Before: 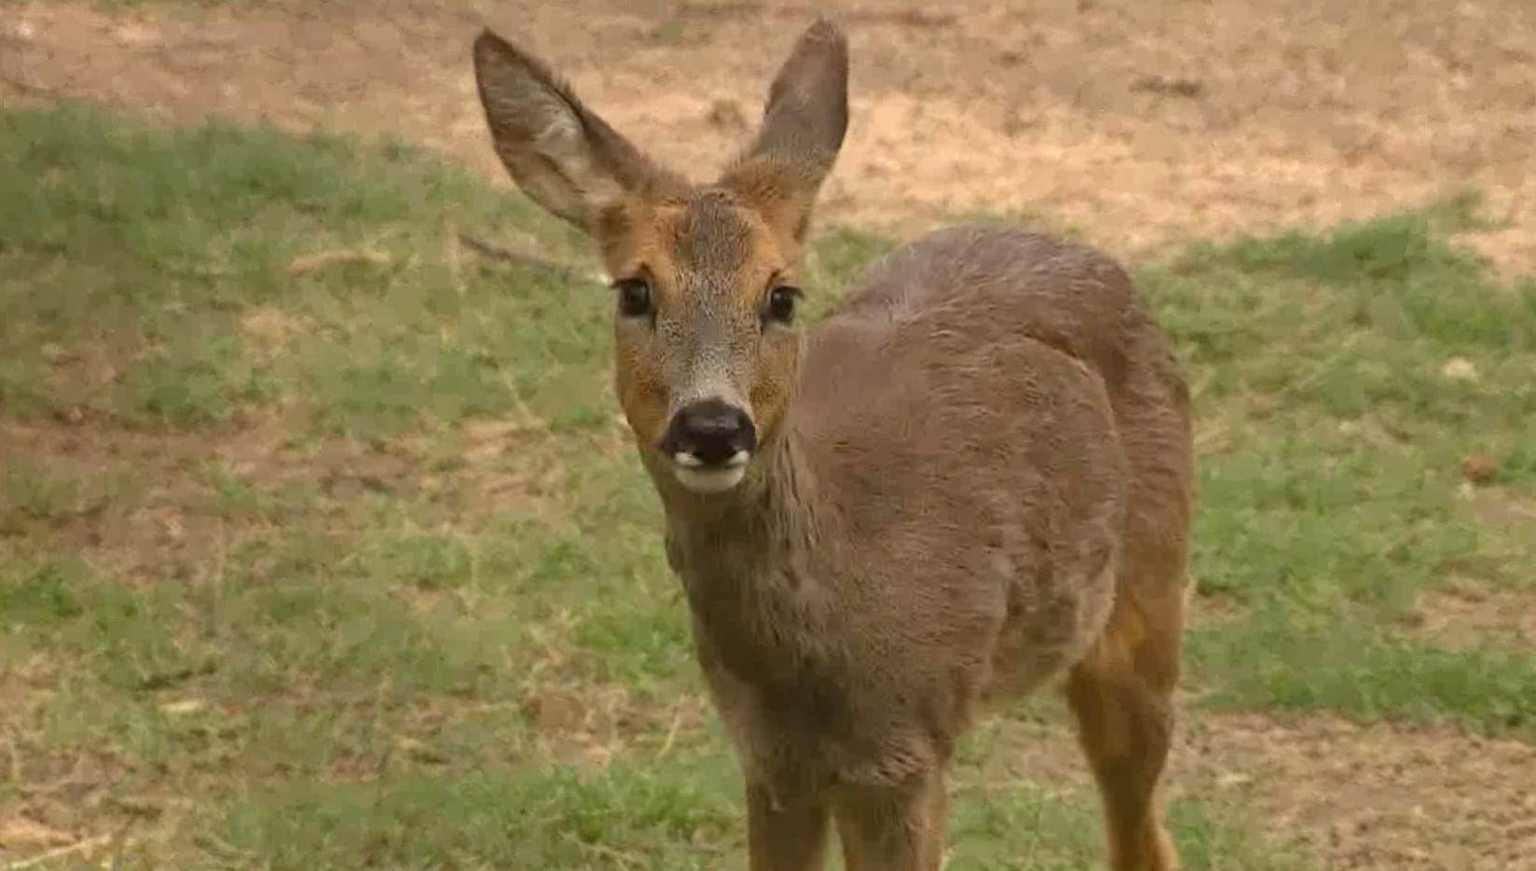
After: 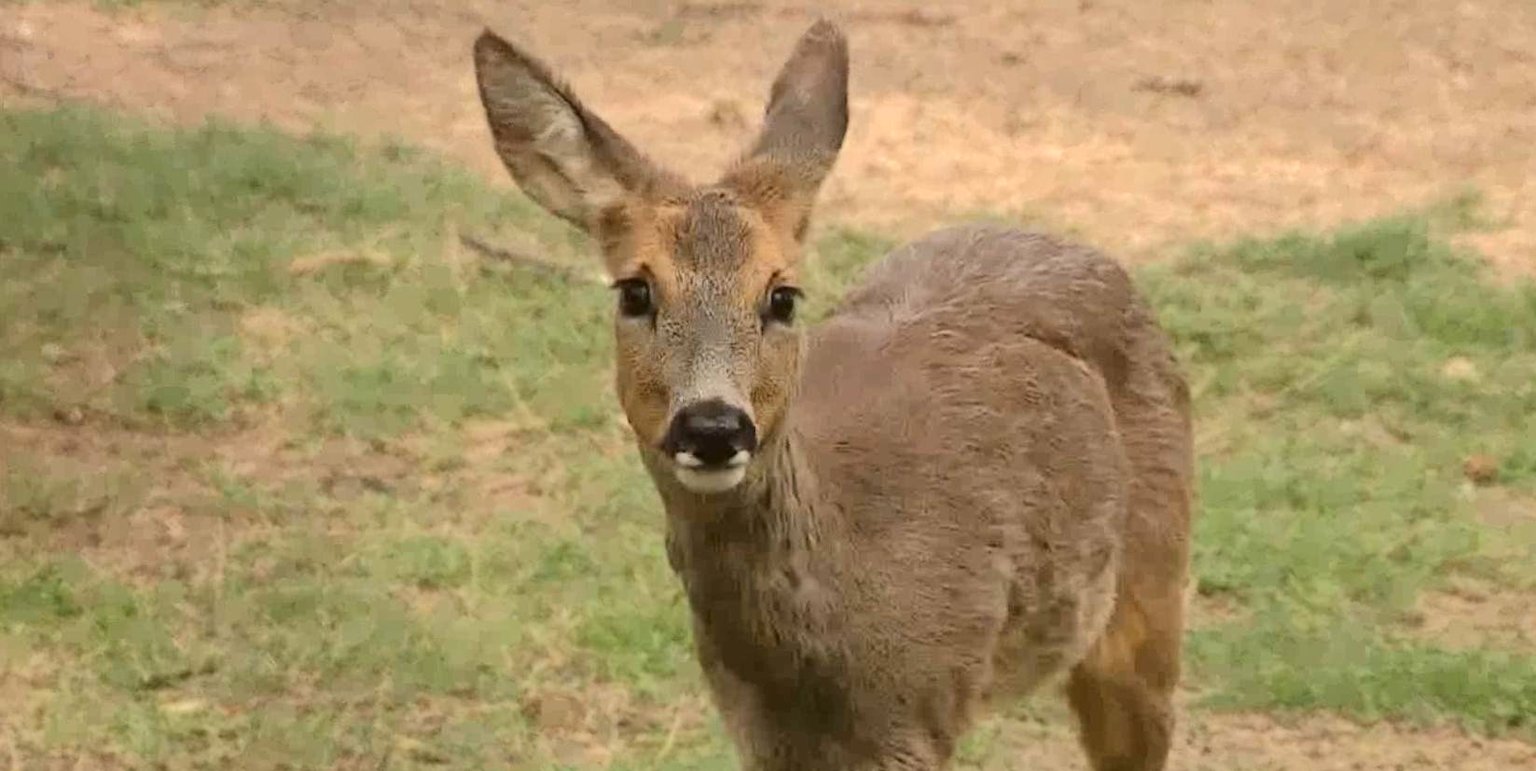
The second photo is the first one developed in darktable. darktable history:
crop and rotate: top 0%, bottom 11.364%
tone curve: curves: ch0 [(0, 0) (0.003, 0.009) (0.011, 0.013) (0.025, 0.022) (0.044, 0.039) (0.069, 0.055) (0.1, 0.077) (0.136, 0.113) (0.177, 0.158) (0.224, 0.213) (0.277, 0.289) (0.335, 0.367) (0.399, 0.451) (0.468, 0.532) (0.543, 0.615) (0.623, 0.696) (0.709, 0.755) (0.801, 0.818) (0.898, 0.893) (1, 1)], color space Lab, independent channels, preserve colors none
exposure: exposure 0.128 EV, compensate highlight preservation false
